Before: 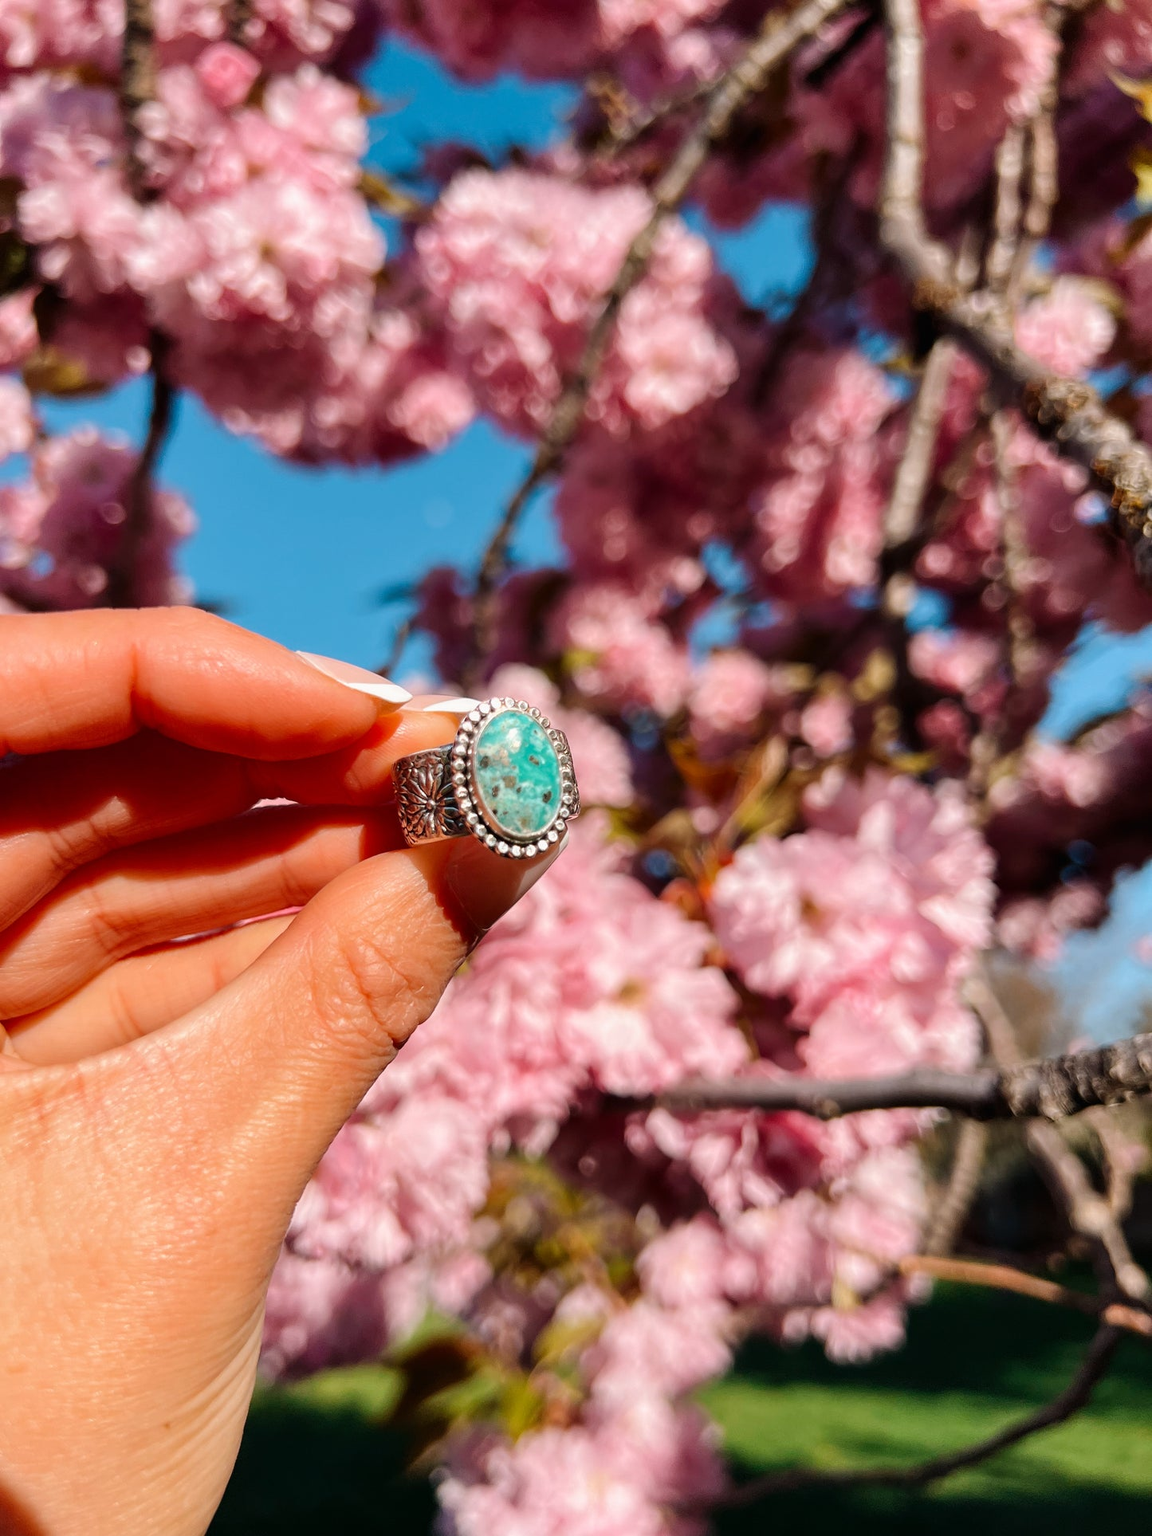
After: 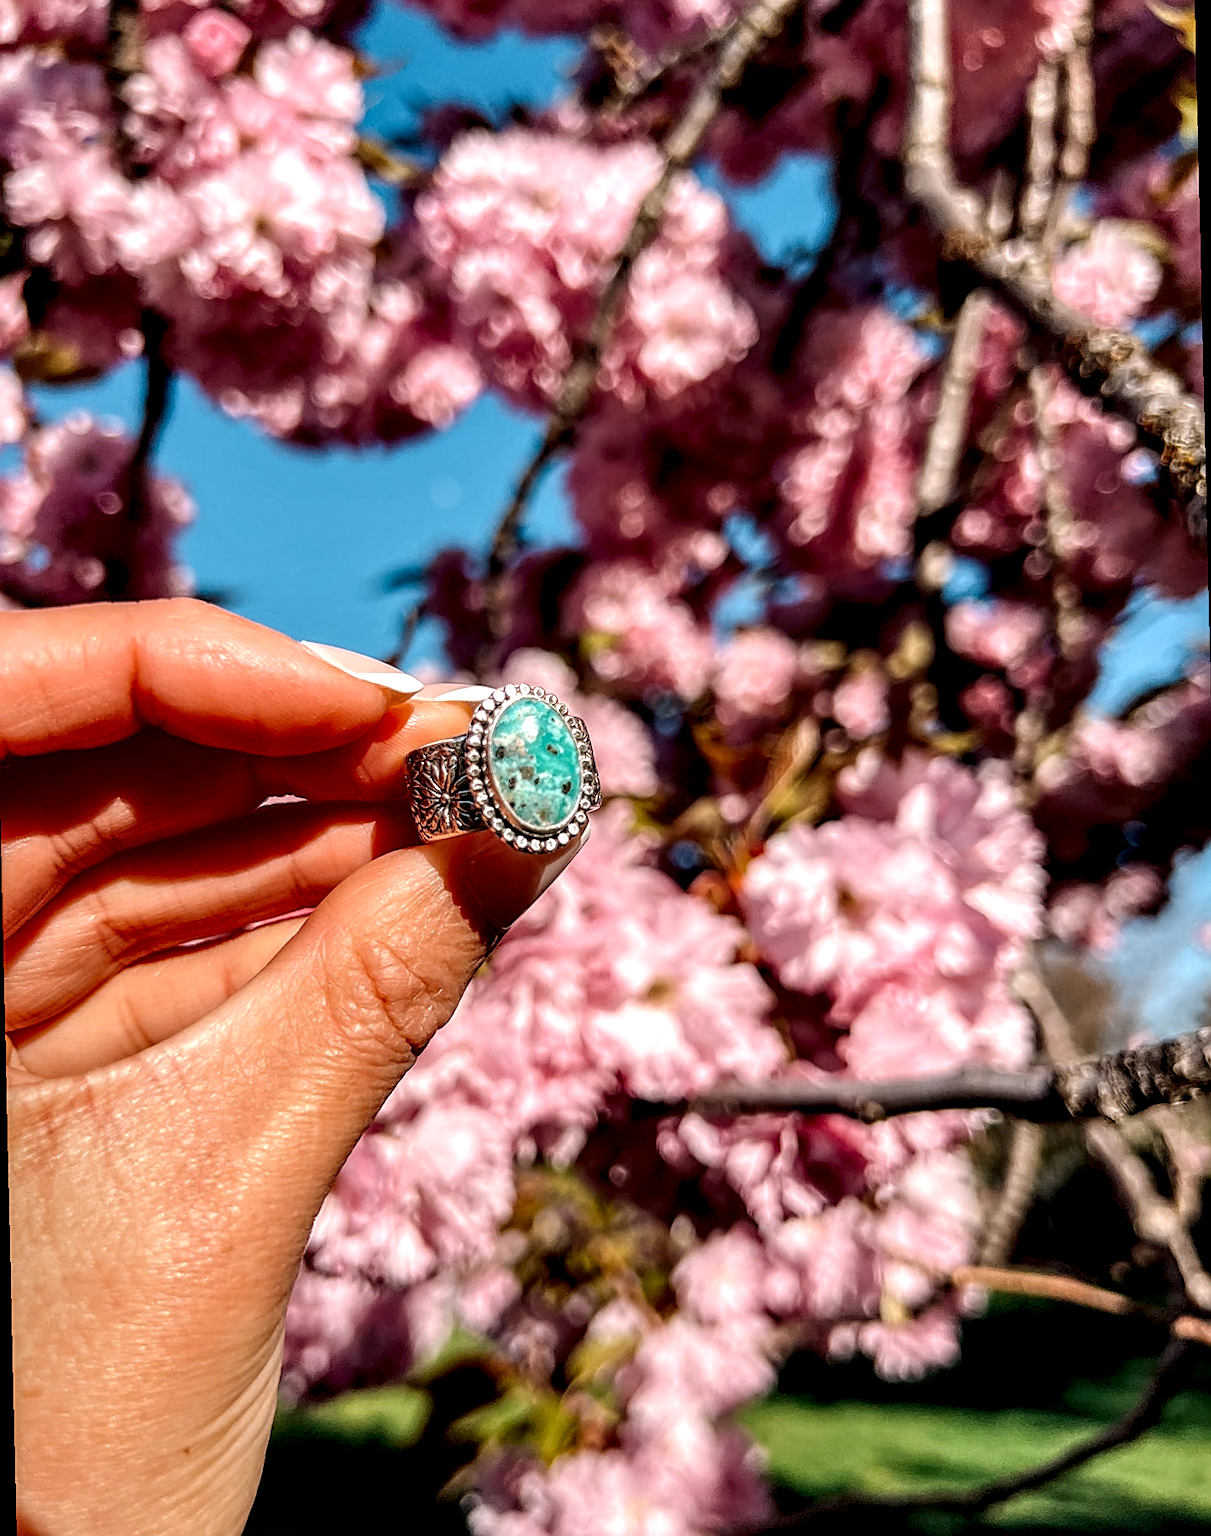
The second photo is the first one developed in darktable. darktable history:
sharpen: on, module defaults
local contrast: highlights 19%, detail 186%
rotate and perspective: rotation -1.32°, lens shift (horizontal) -0.031, crop left 0.015, crop right 0.985, crop top 0.047, crop bottom 0.982
